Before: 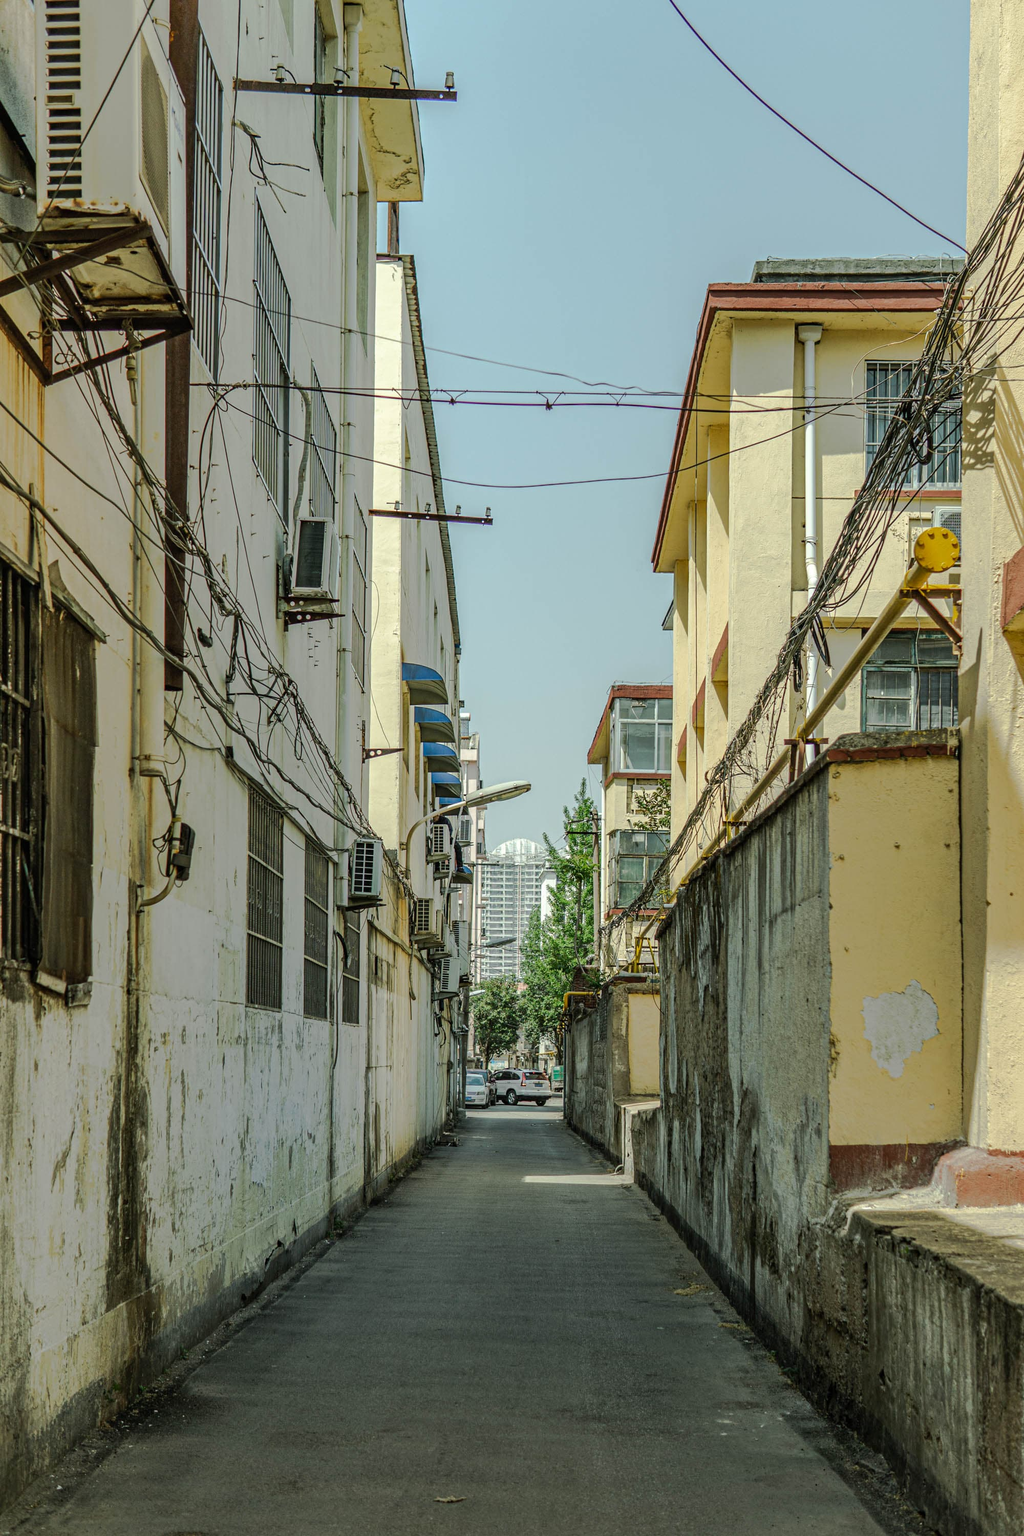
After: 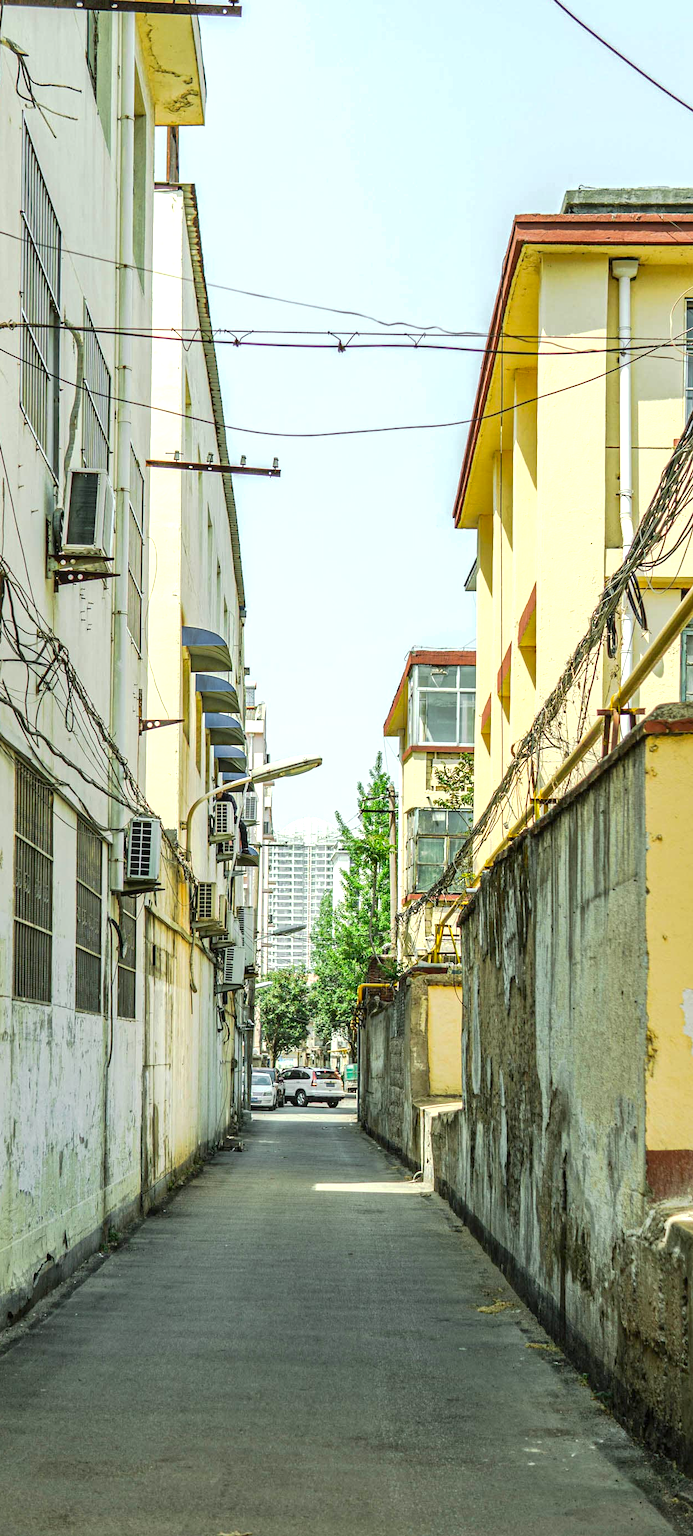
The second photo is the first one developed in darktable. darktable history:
exposure: black level correction 0, exposure 1.1 EV, compensate exposure bias true, compensate highlight preservation false
crop and rotate: left 22.918%, top 5.629%, right 14.711%, bottom 2.247%
shadows and highlights: shadows -20, white point adjustment -2, highlights -35
color zones: curves: ch1 [(0.25, 0.61) (0.75, 0.248)]
